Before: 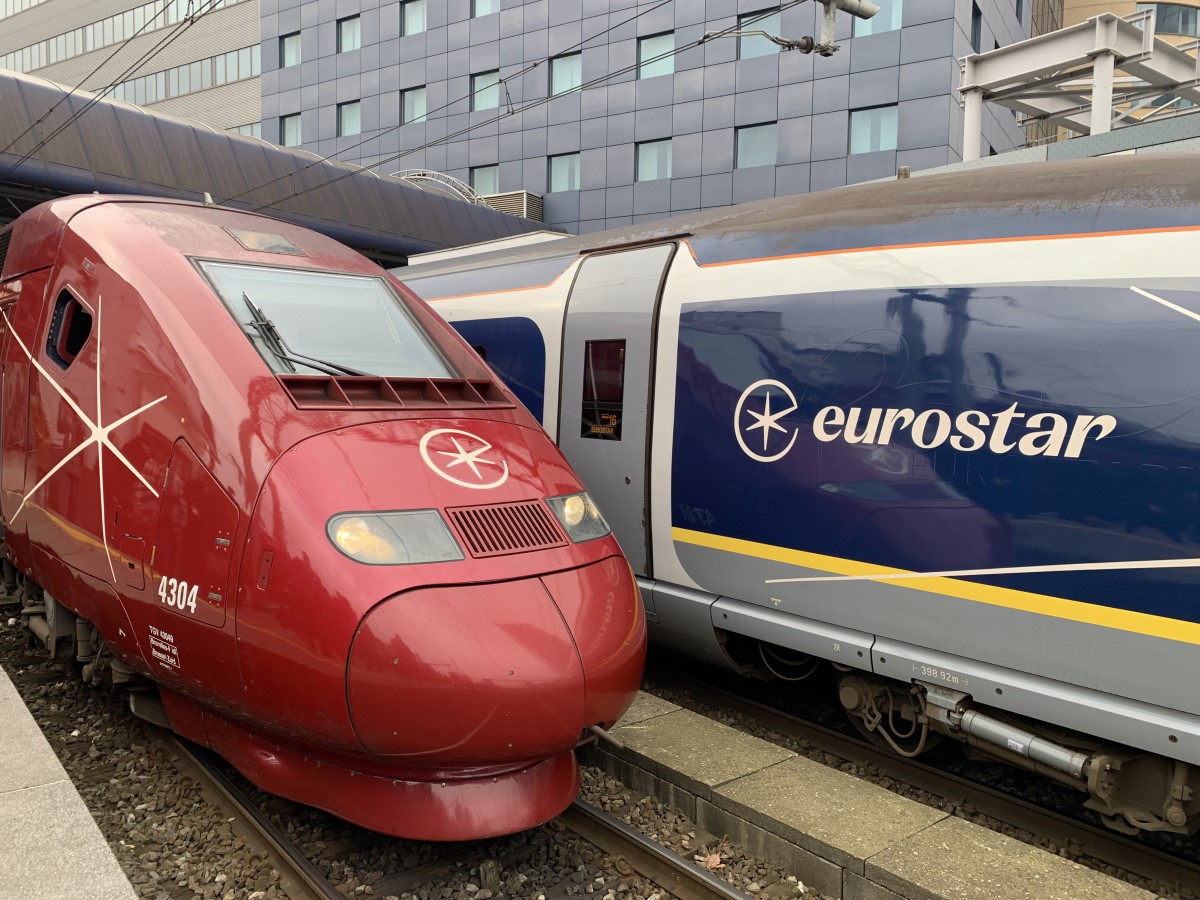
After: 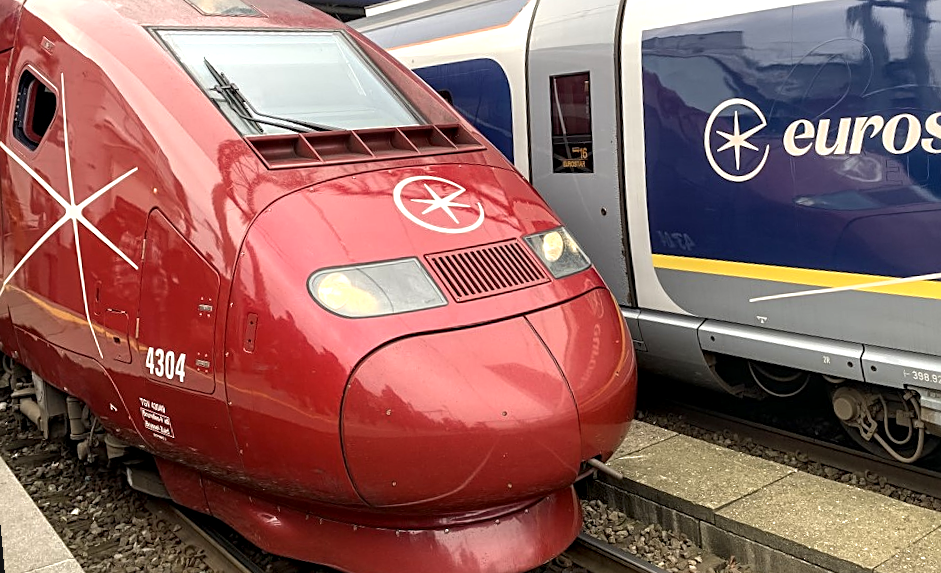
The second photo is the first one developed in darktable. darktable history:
rotate and perspective: rotation -5°, crop left 0.05, crop right 0.952, crop top 0.11, crop bottom 0.89
local contrast: on, module defaults
crop: top 26.531%, right 17.959%
sharpen: on, module defaults
exposure: exposure 0.493 EV, compensate highlight preservation false
contrast equalizer: y [[0.509, 0.517, 0.523, 0.523, 0.517, 0.509], [0.5 ×6], [0.5 ×6], [0 ×6], [0 ×6]]
